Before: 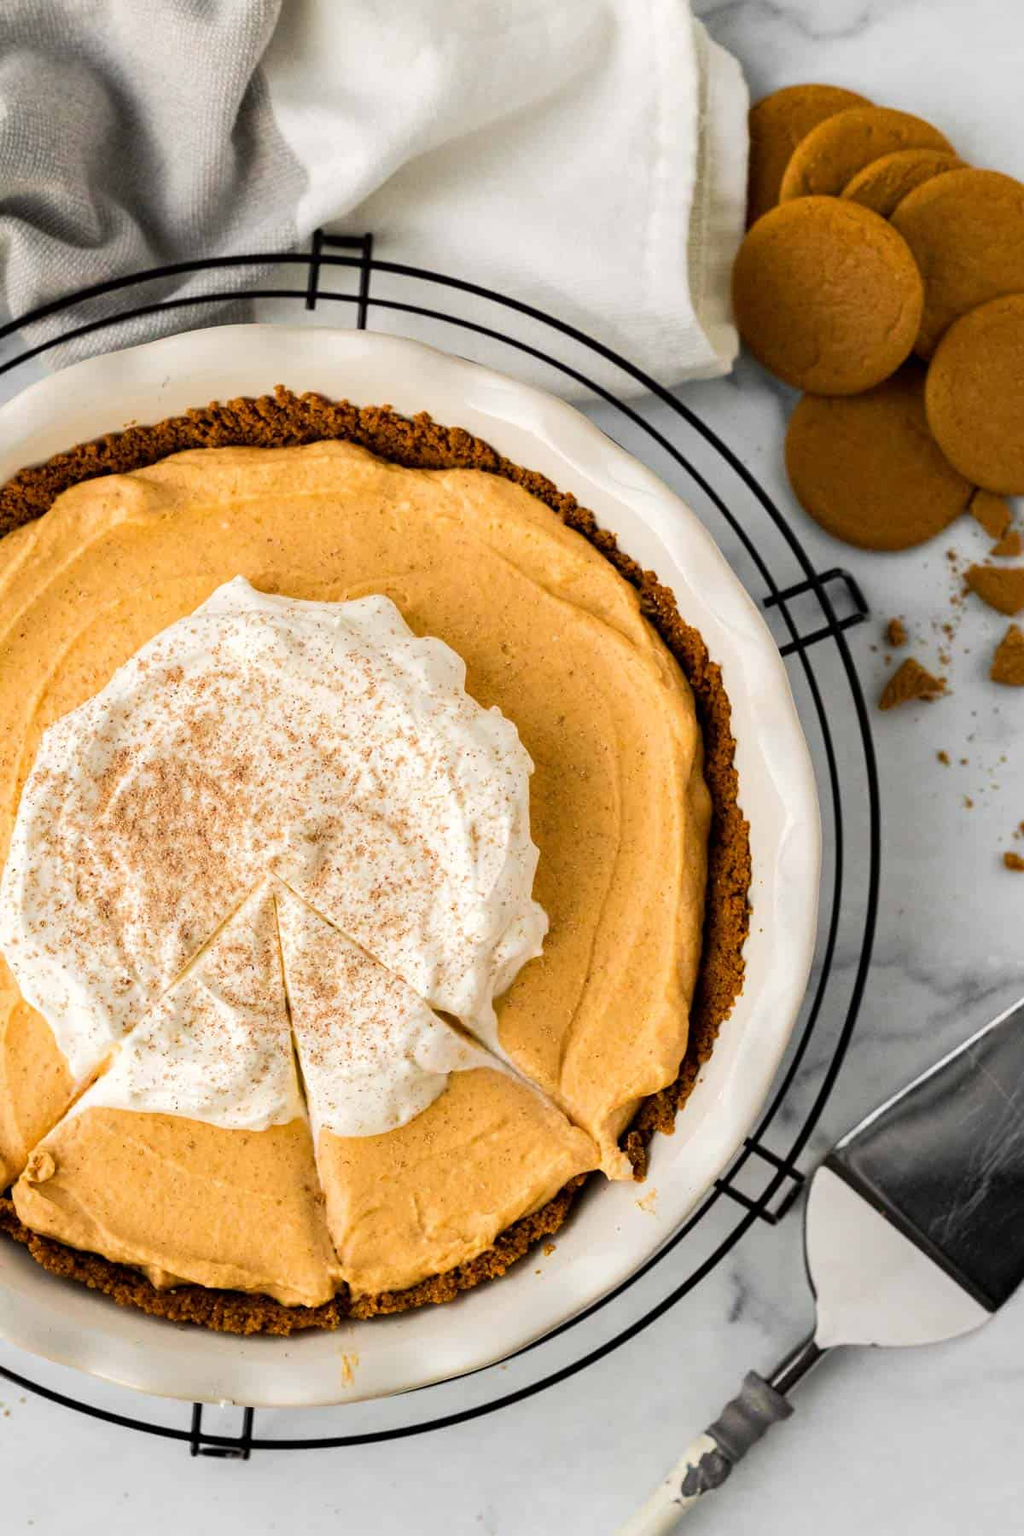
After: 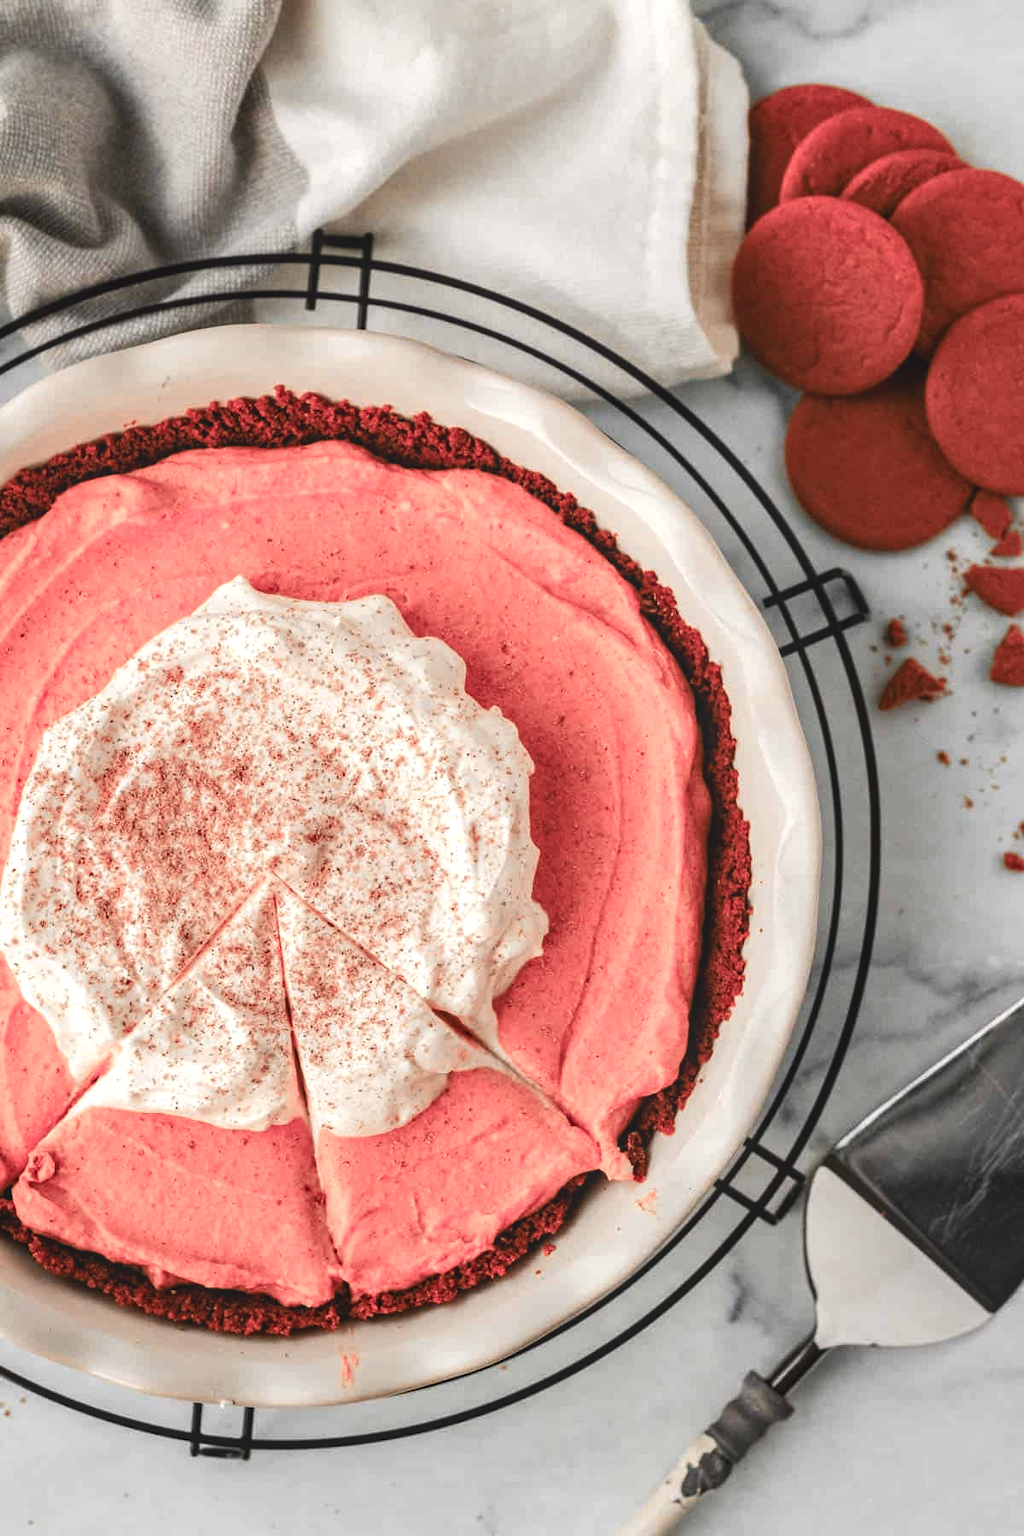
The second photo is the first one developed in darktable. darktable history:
exposure: black level correction -0.016, compensate exposure bias true, compensate highlight preservation false
shadows and highlights: shadows 36.34, highlights -27.78, soften with gaussian
contrast brightness saturation: saturation -0.044
color zones: curves: ch2 [(0, 0.488) (0.143, 0.417) (0.286, 0.212) (0.429, 0.179) (0.571, 0.154) (0.714, 0.415) (0.857, 0.495) (1, 0.488)]
color balance rgb: perceptual saturation grading › global saturation 20%, perceptual saturation grading › highlights -25.706%, perceptual saturation grading › shadows 25.629%
local contrast: detail 130%
